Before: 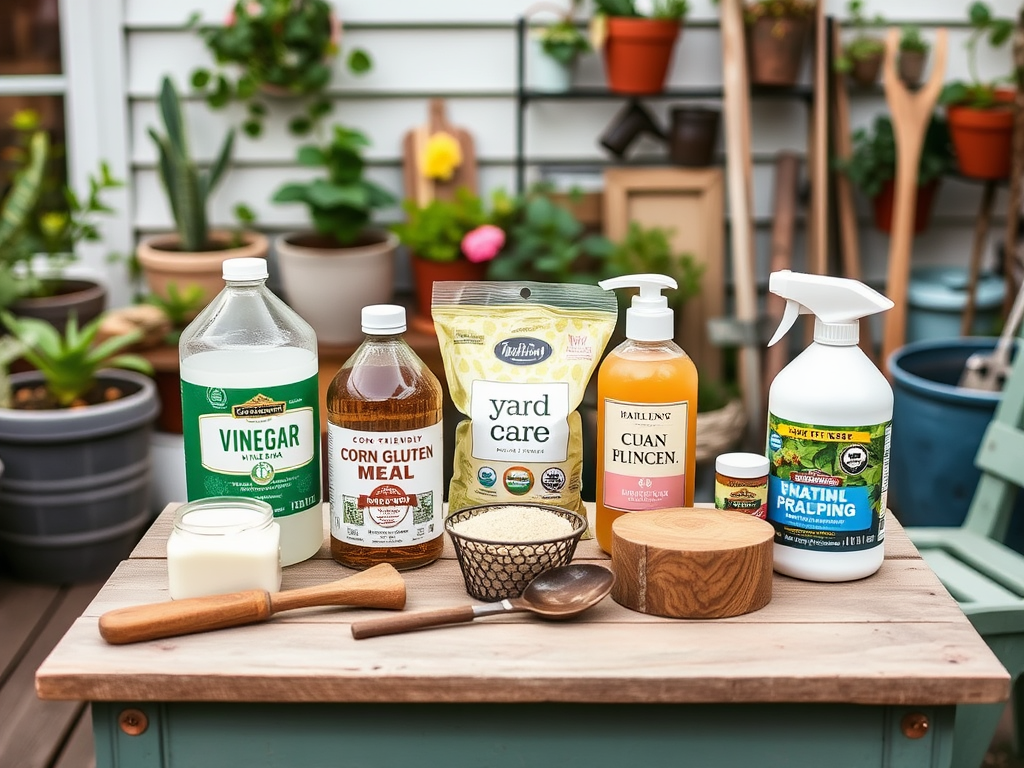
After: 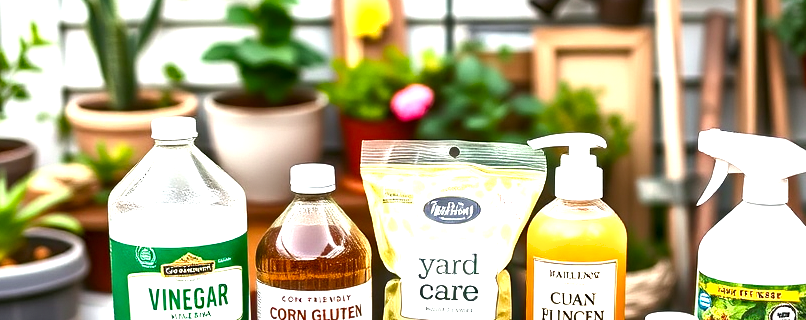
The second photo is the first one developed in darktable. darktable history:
color balance rgb: perceptual saturation grading › global saturation 2.063%, perceptual saturation grading › highlights -2.628%, perceptual saturation grading › mid-tones 4.244%, perceptual saturation grading › shadows 8.37%, global vibrance 20.56%
crop: left 6.938%, top 18.454%, right 14.328%, bottom 39.83%
exposure: black level correction 0.001, exposure 1.127 EV, compensate highlight preservation false
shadows and highlights: shadows 32.06, highlights -32.67, soften with gaussian
local contrast: mode bilateral grid, contrast 24, coarseness 61, detail 151%, midtone range 0.2
